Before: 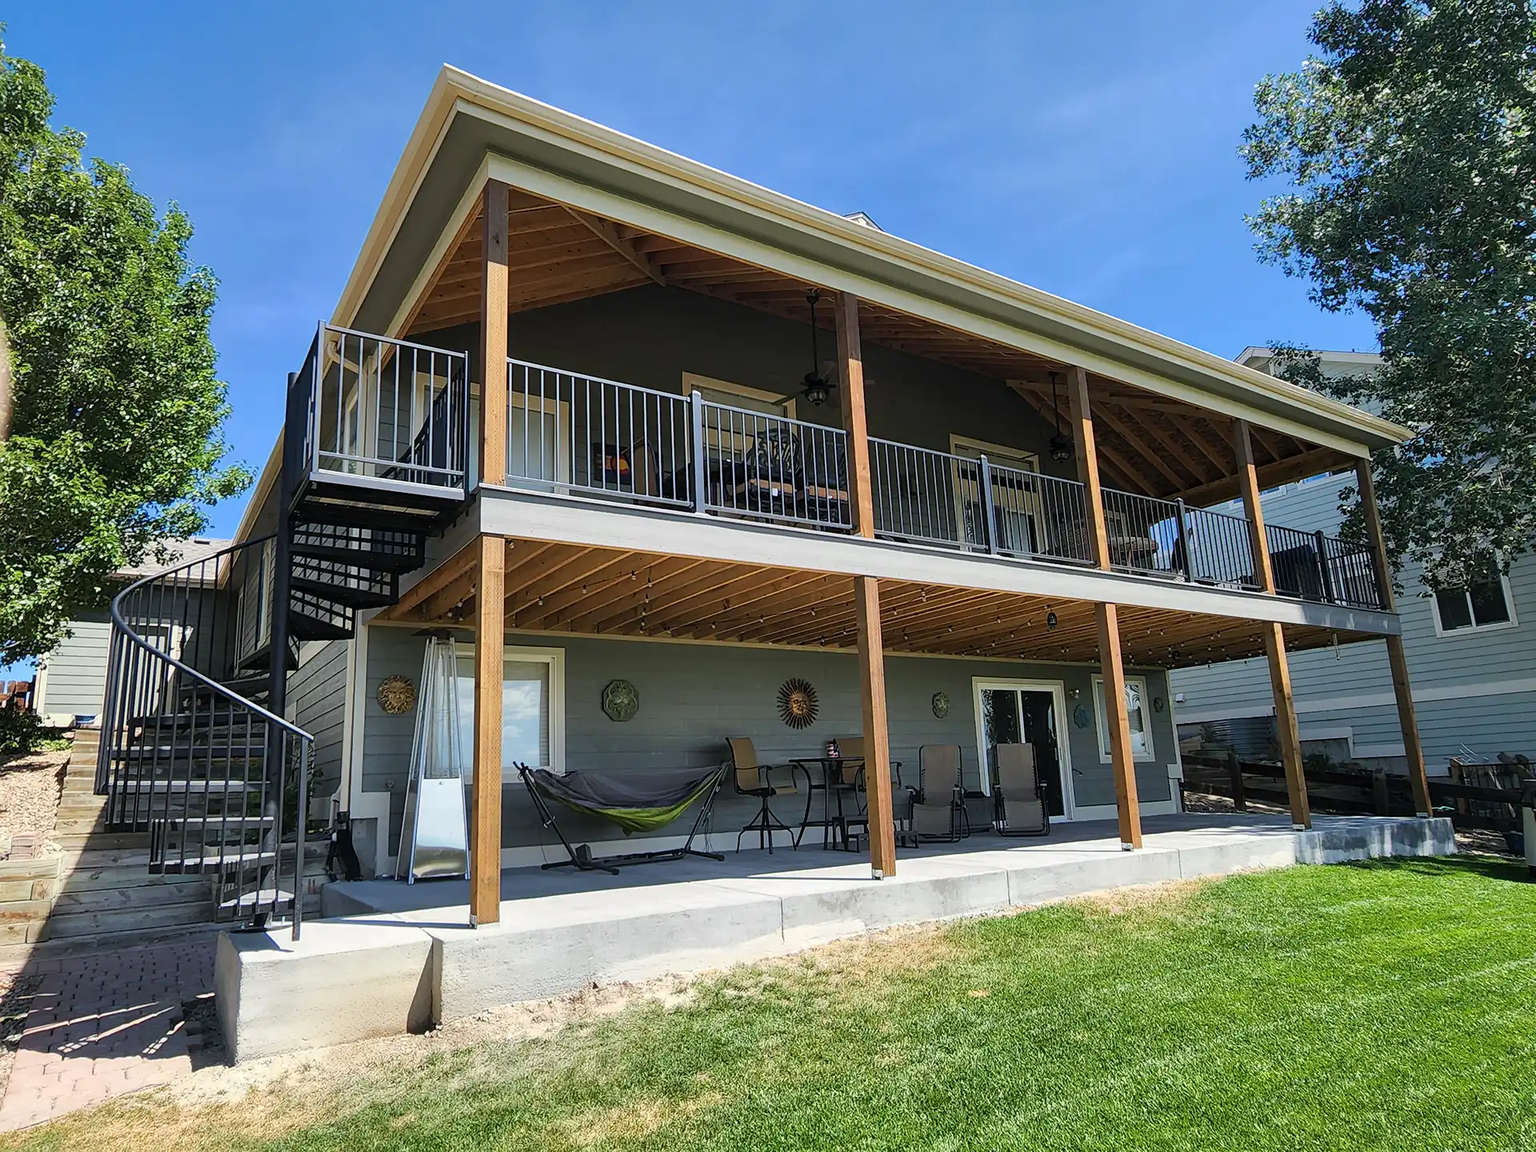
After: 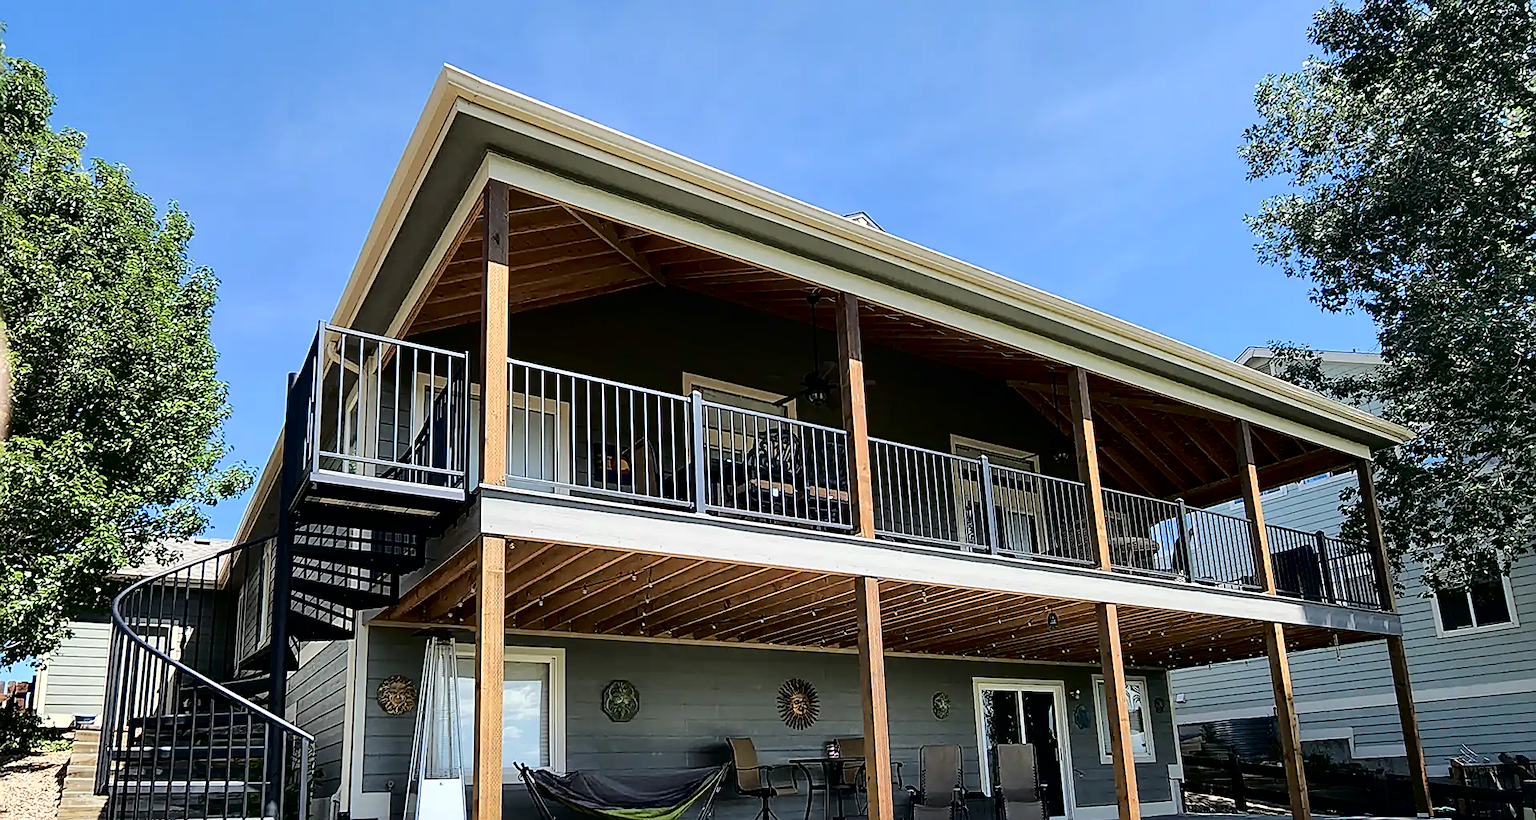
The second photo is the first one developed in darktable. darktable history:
crop: right 0.001%, bottom 28.754%
sharpen: on, module defaults
tone curve: curves: ch0 [(0, 0) (0.003, 0) (0.011, 0.001) (0.025, 0.001) (0.044, 0.002) (0.069, 0.007) (0.1, 0.015) (0.136, 0.027) (0.177, 0.066) (0.224, 0.122) (0.277, 0.219) (0.335, 0.327) (0.399, 0.432) (0.468, 0.527) (0.543, 0.615) (0.623, 0.695) (0.709, 0.777) (0.801, 0.874) (0.898, 0.973) (1, 1)], color space Lab, independent channels, preserve colors none
